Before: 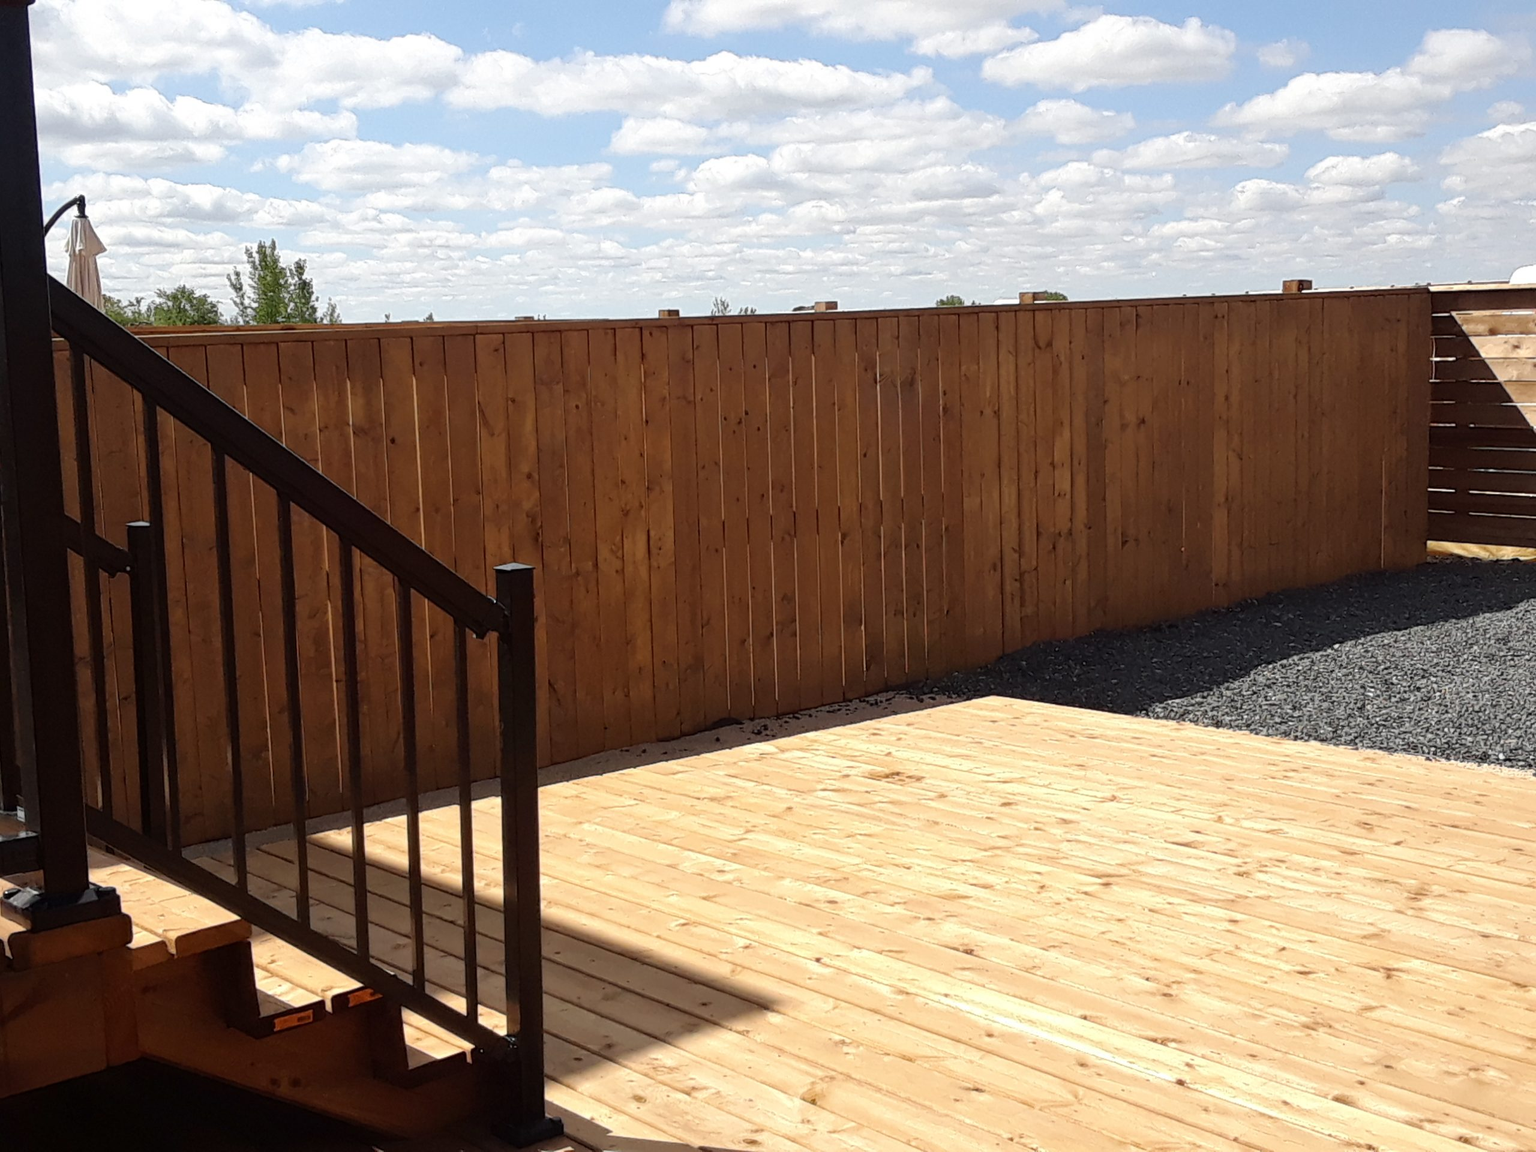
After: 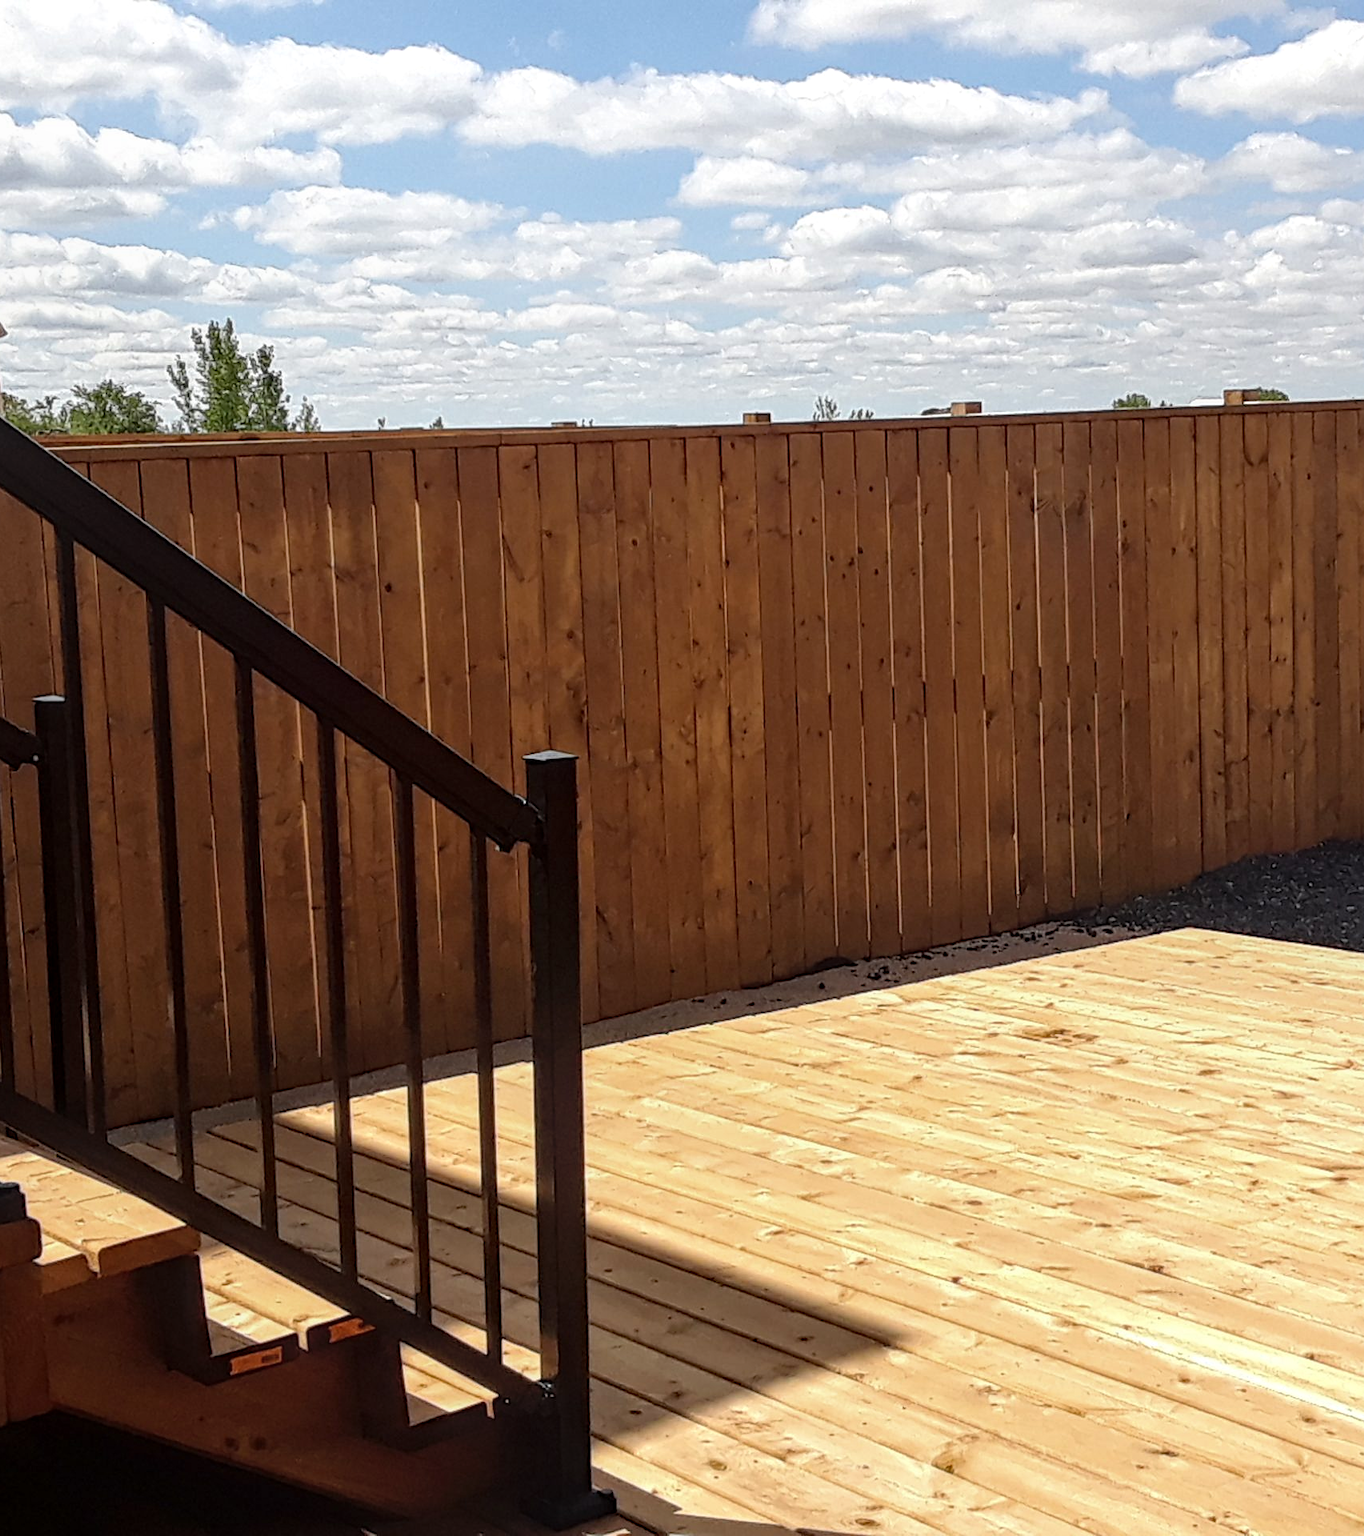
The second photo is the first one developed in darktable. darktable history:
sharpen: radius 1.559, amount 0.373, threshold 1.271
local contrast: on, module defaults
haze removal: compatibility mode true, adaptive false
crop and rotate: left 6.617%, right 26.717%
